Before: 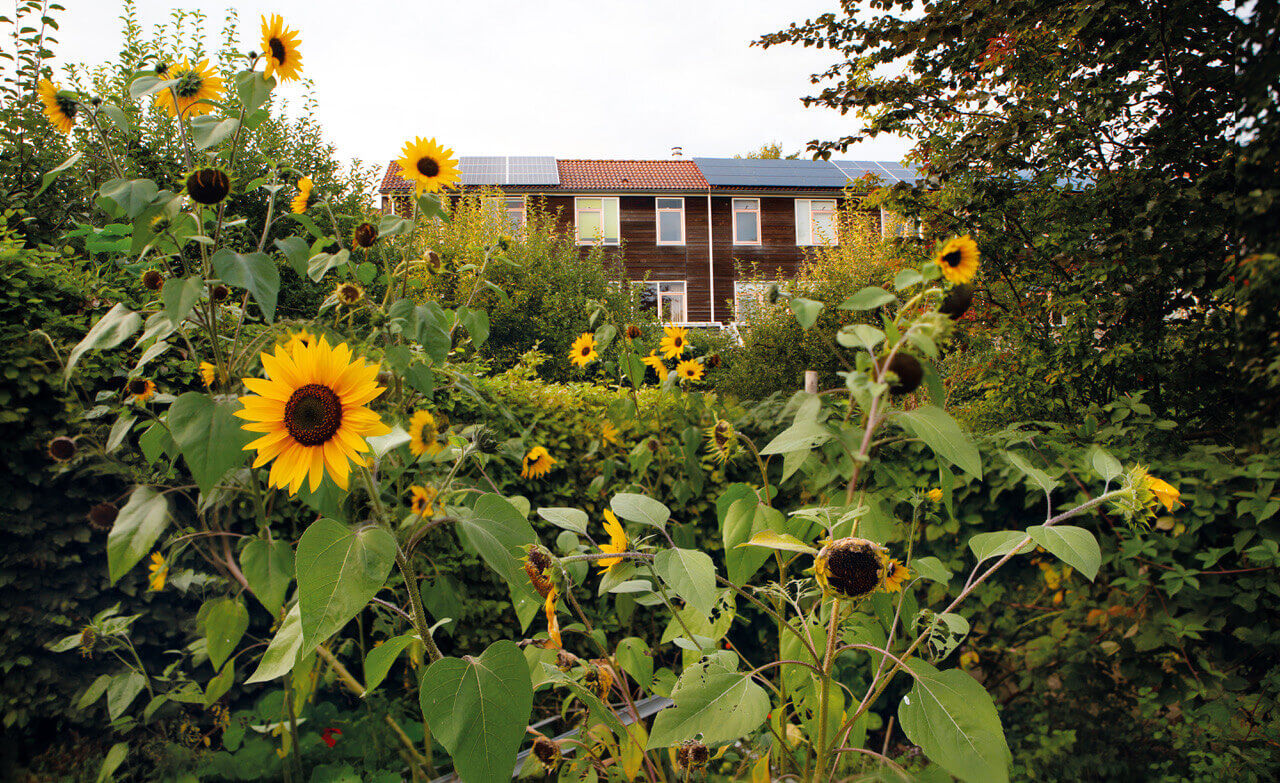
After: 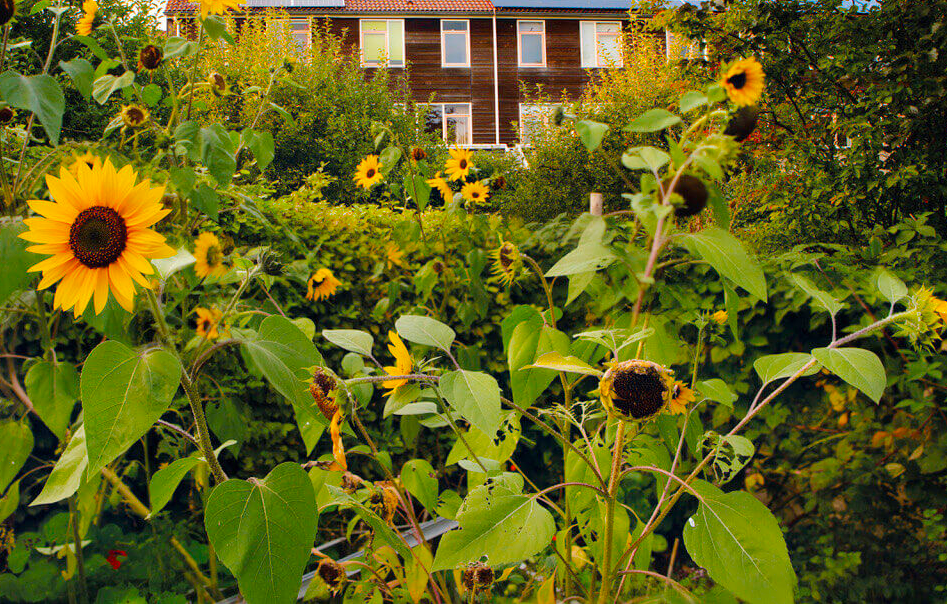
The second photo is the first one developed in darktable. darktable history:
crop: left 16.871%, top 22.857%, right 9.116%
color balance rgb: perceptual saturation grading › global saturation 25%, perceptual brilliance grading › mid-tones 10%, perceptual brilliance grading › shadows 15%, global vibrance 20%
